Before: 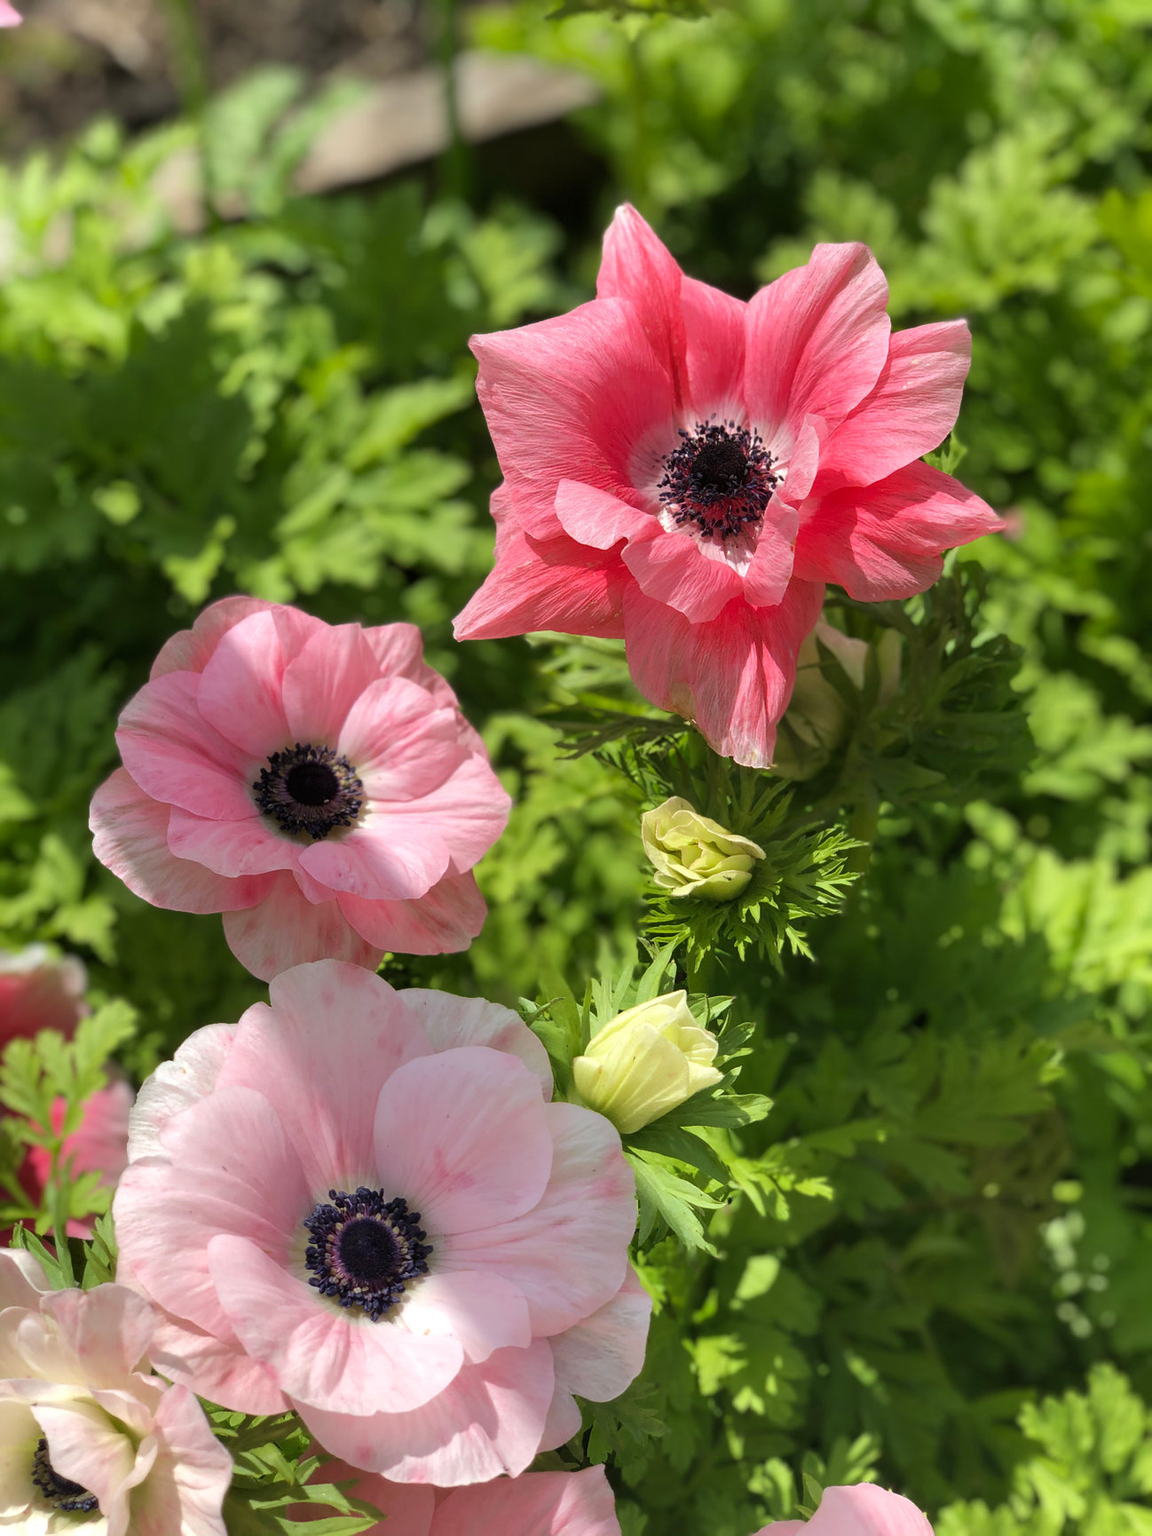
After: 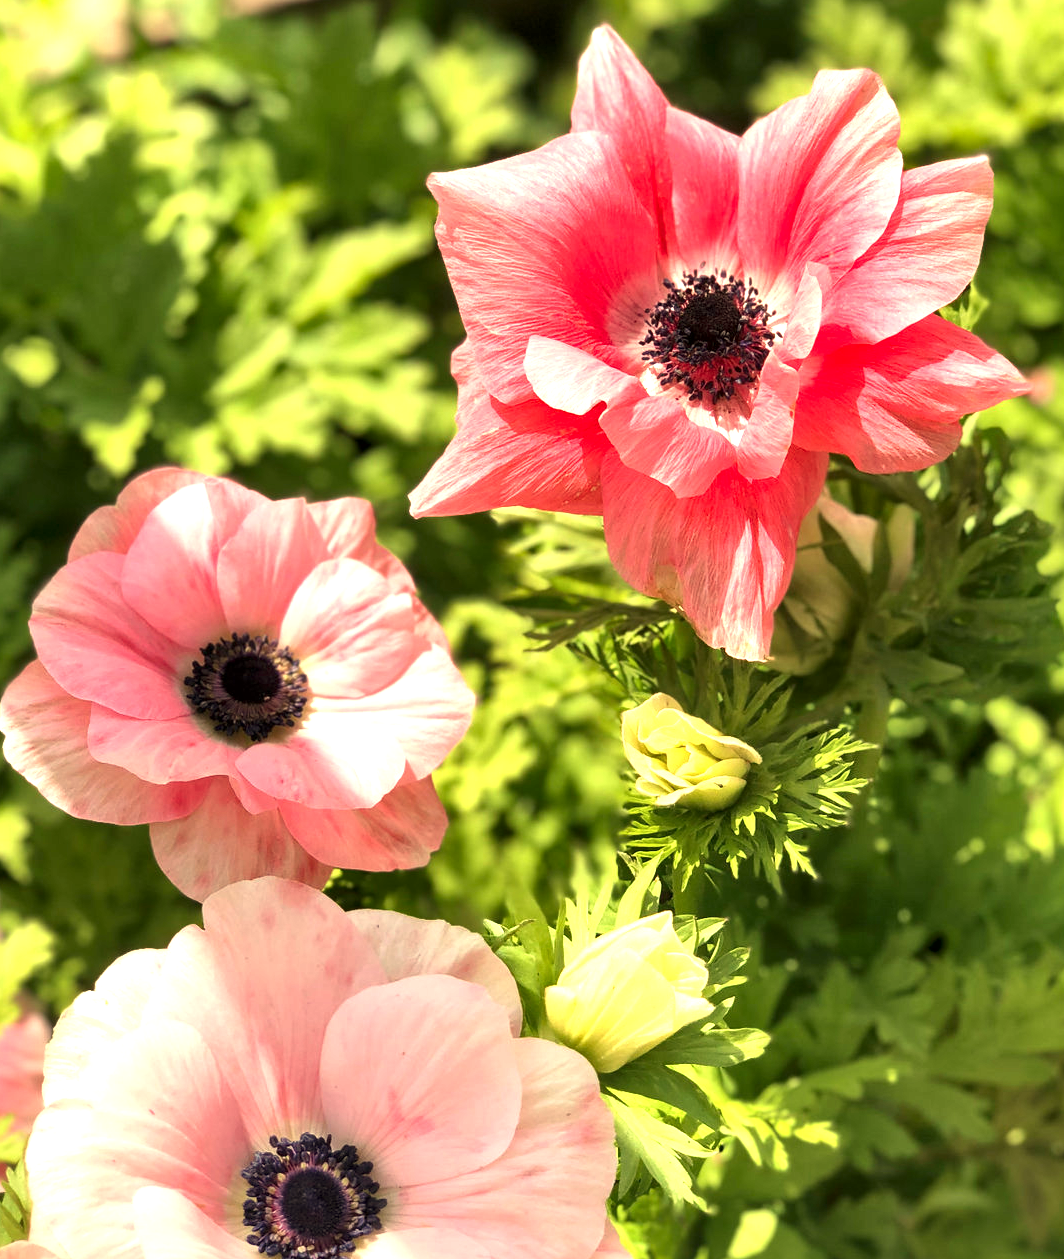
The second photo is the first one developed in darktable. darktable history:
exposure: black level correction 0, exposure 1 EV, compensate exposure bias true, compensate highlight preservation false
white balance: red 1.123, blue 0.83
local contrast: mode bilateral grid, contrast 25, coarseness 60, detail 151%, midtone range 0.2
crop: left 7.856%, top 11.836%, right 10.12%, bottom 15.387%
